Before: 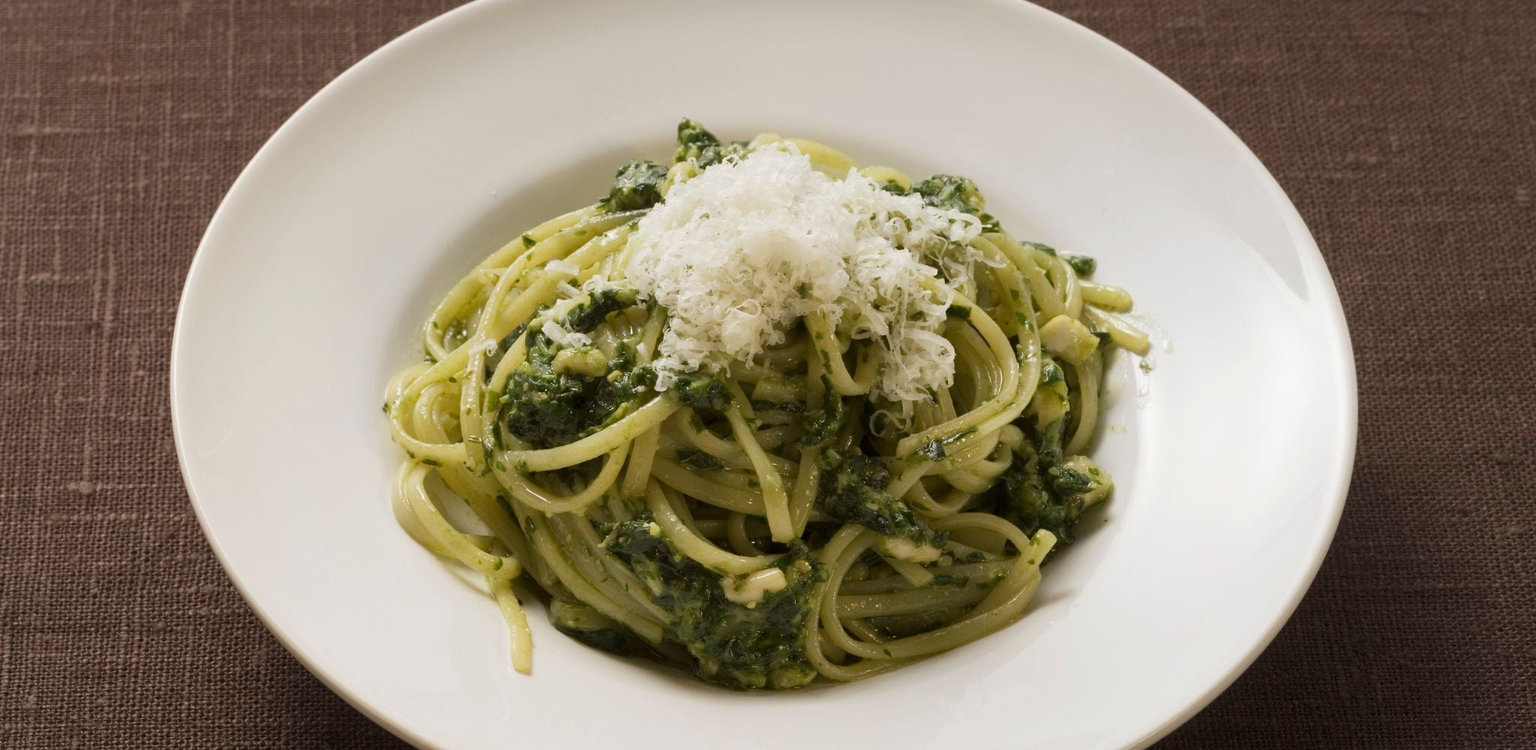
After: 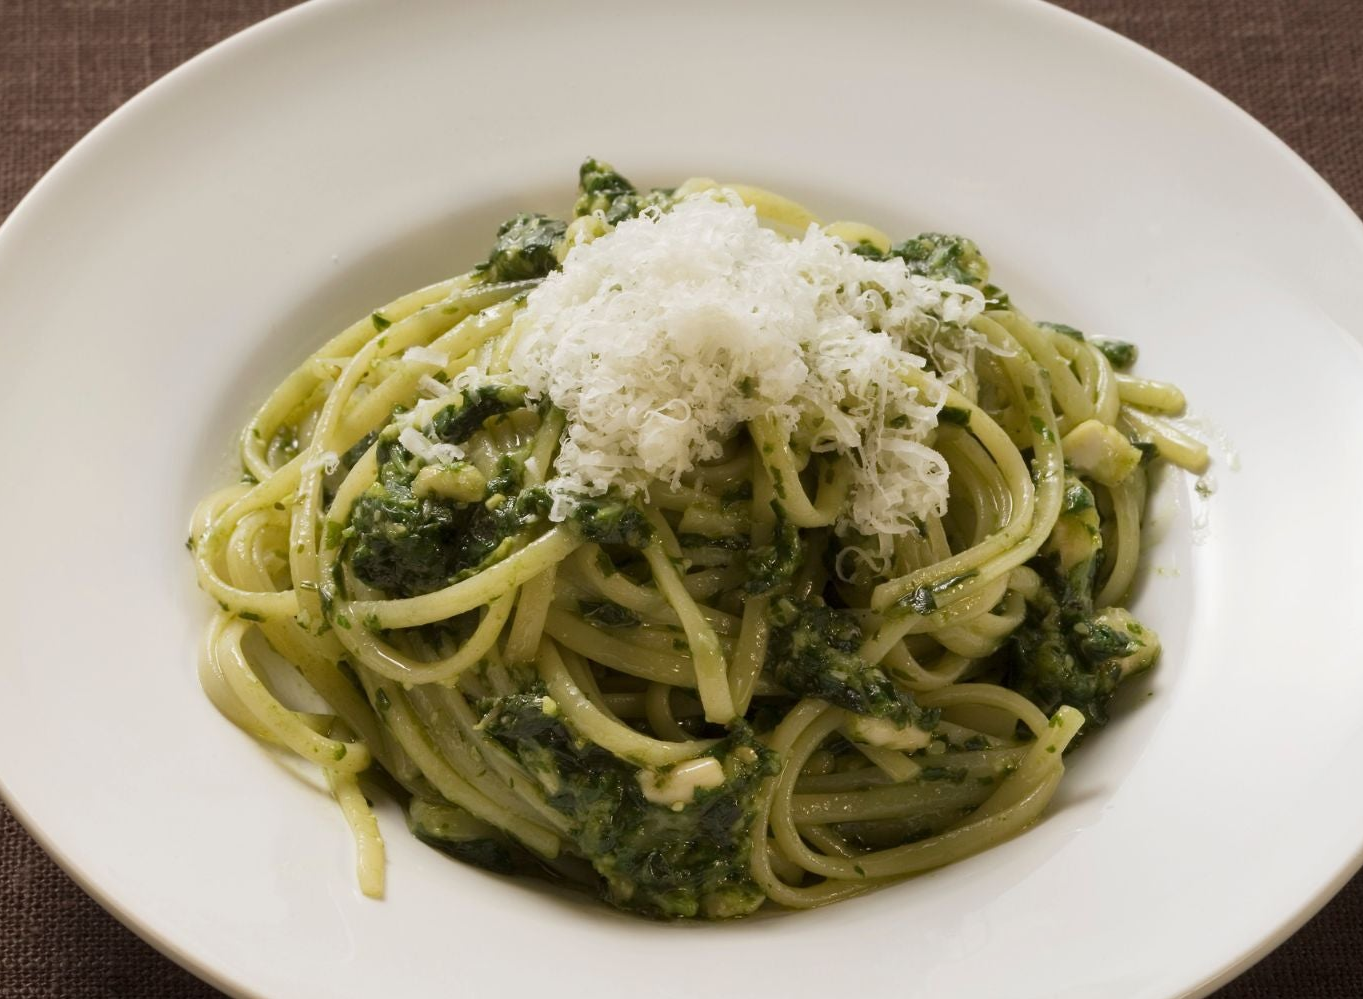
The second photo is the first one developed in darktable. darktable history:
crop and rotate: left 15.829%, right 17.588%
